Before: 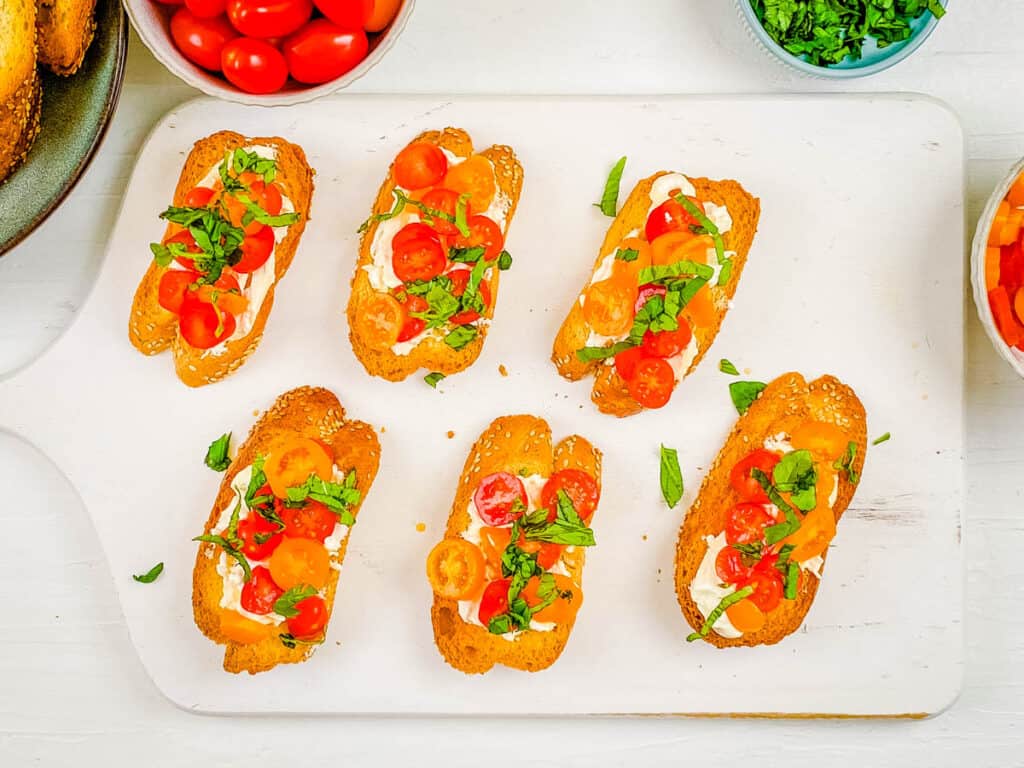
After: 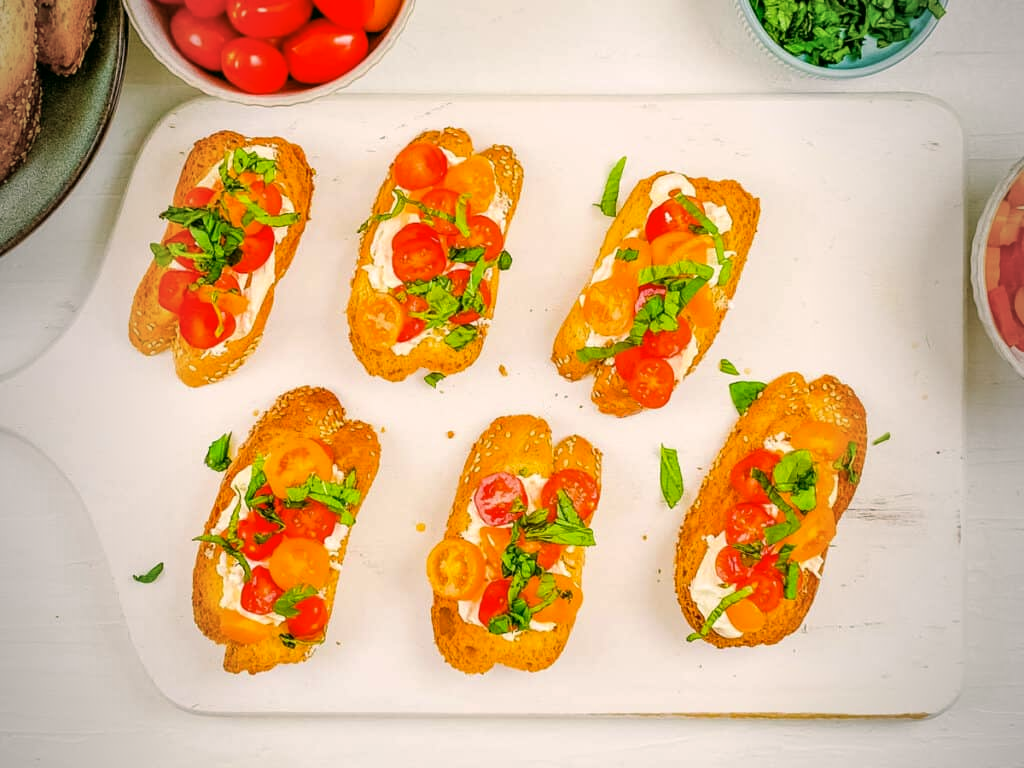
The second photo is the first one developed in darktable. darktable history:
vignetting: fall-off start 96.22%, fall-off radius 100.1%, width/height ratio 0.614, unbound false
color correction: highlights a* 4.17, highlights b* 4.92, shadows a* -7.56, shadows b* 4.97
